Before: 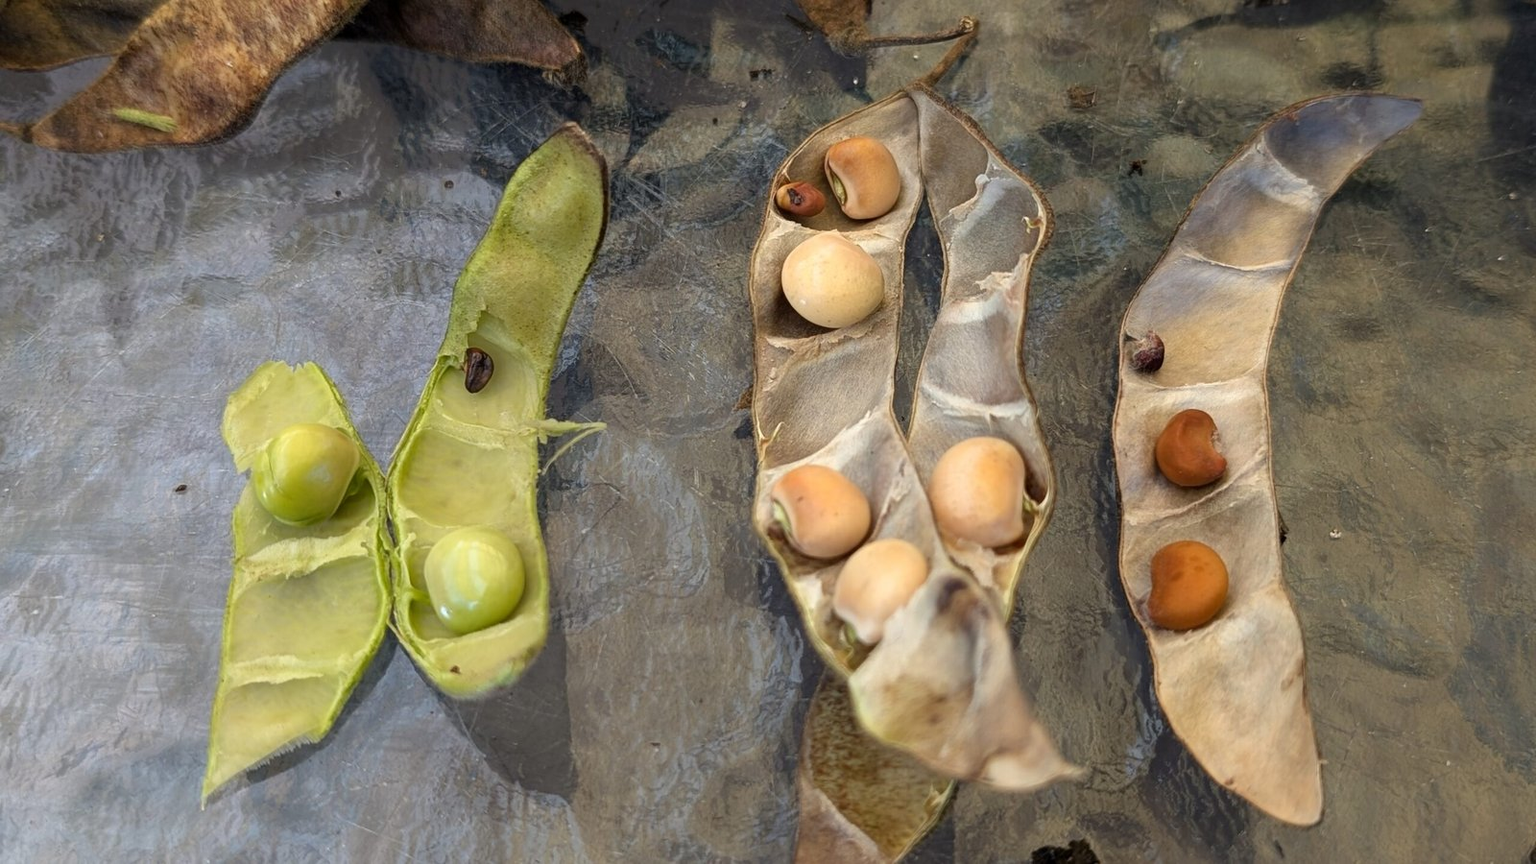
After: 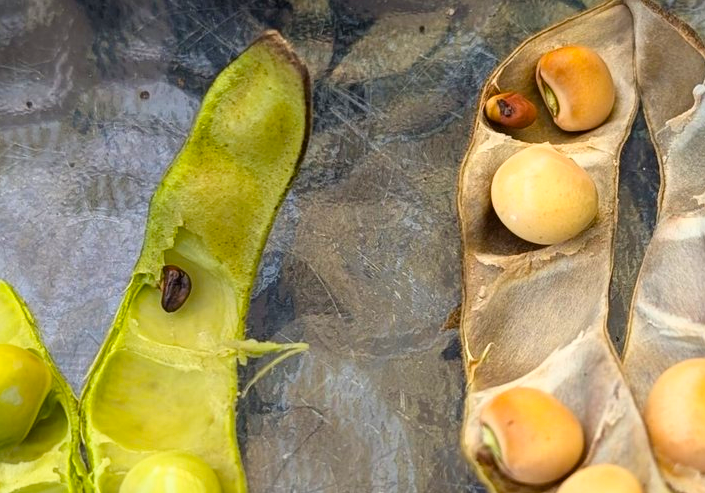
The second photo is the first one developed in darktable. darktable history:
color balance rgb: perceptual saturation grading › global saturation 25%, global vibrance 20%
crop: left 20.248%, top 10.86%, right 35.675%, bottom 34.321%
base curve: curves: ch0 [(0, 0) (0.666, 0.806) (1, 1)]
